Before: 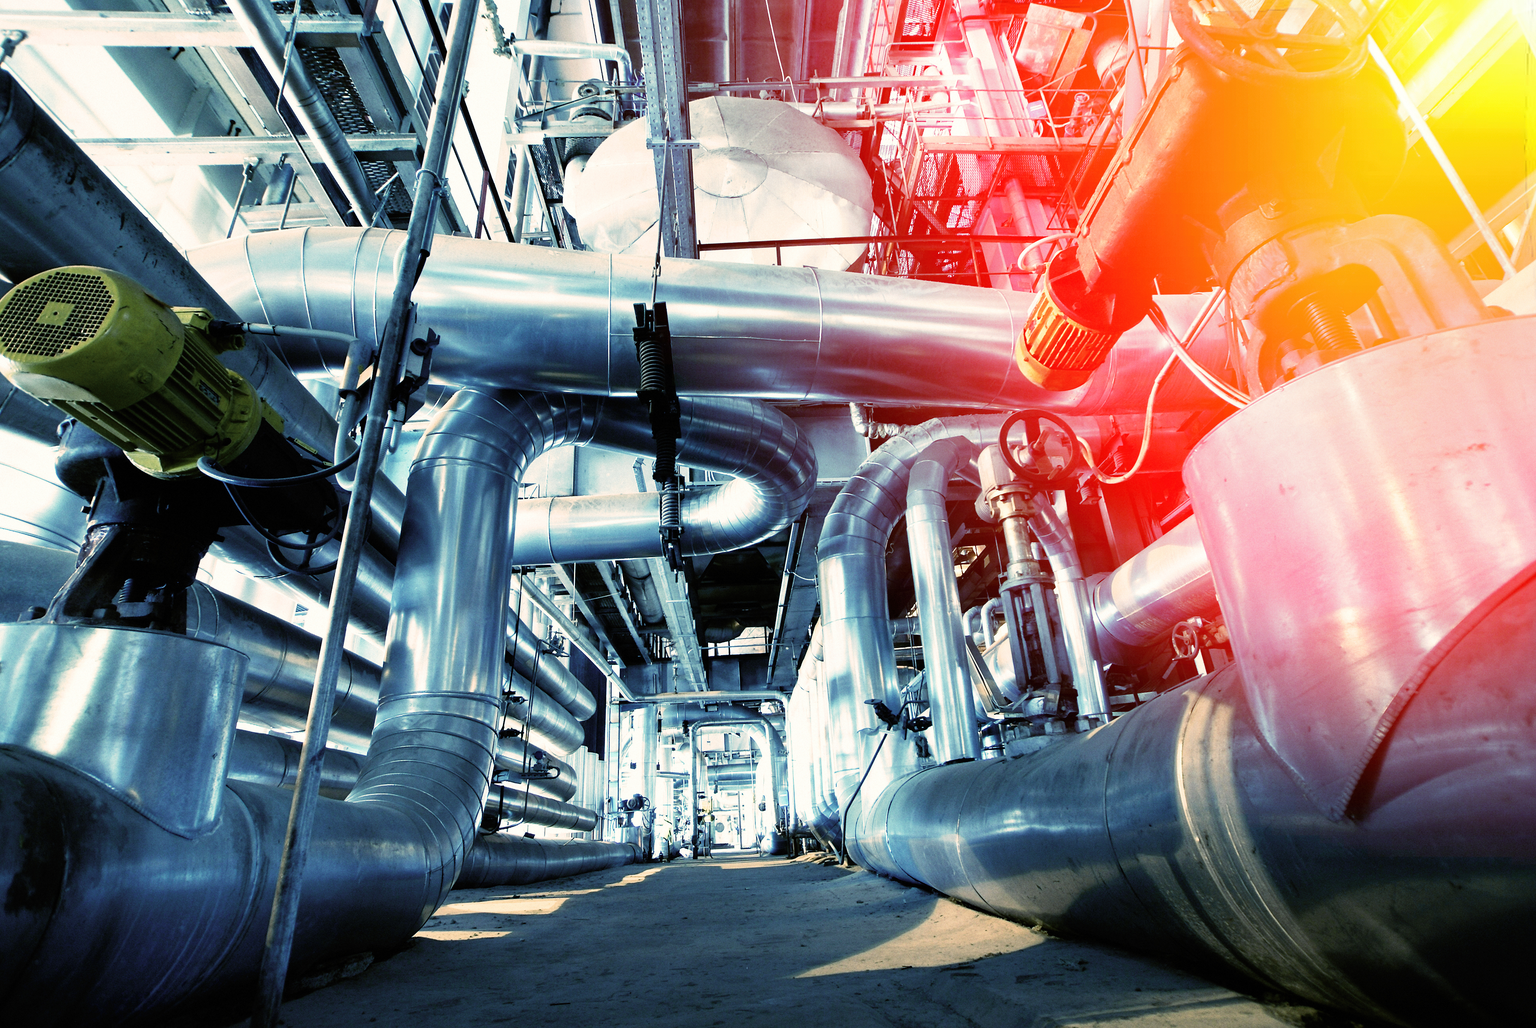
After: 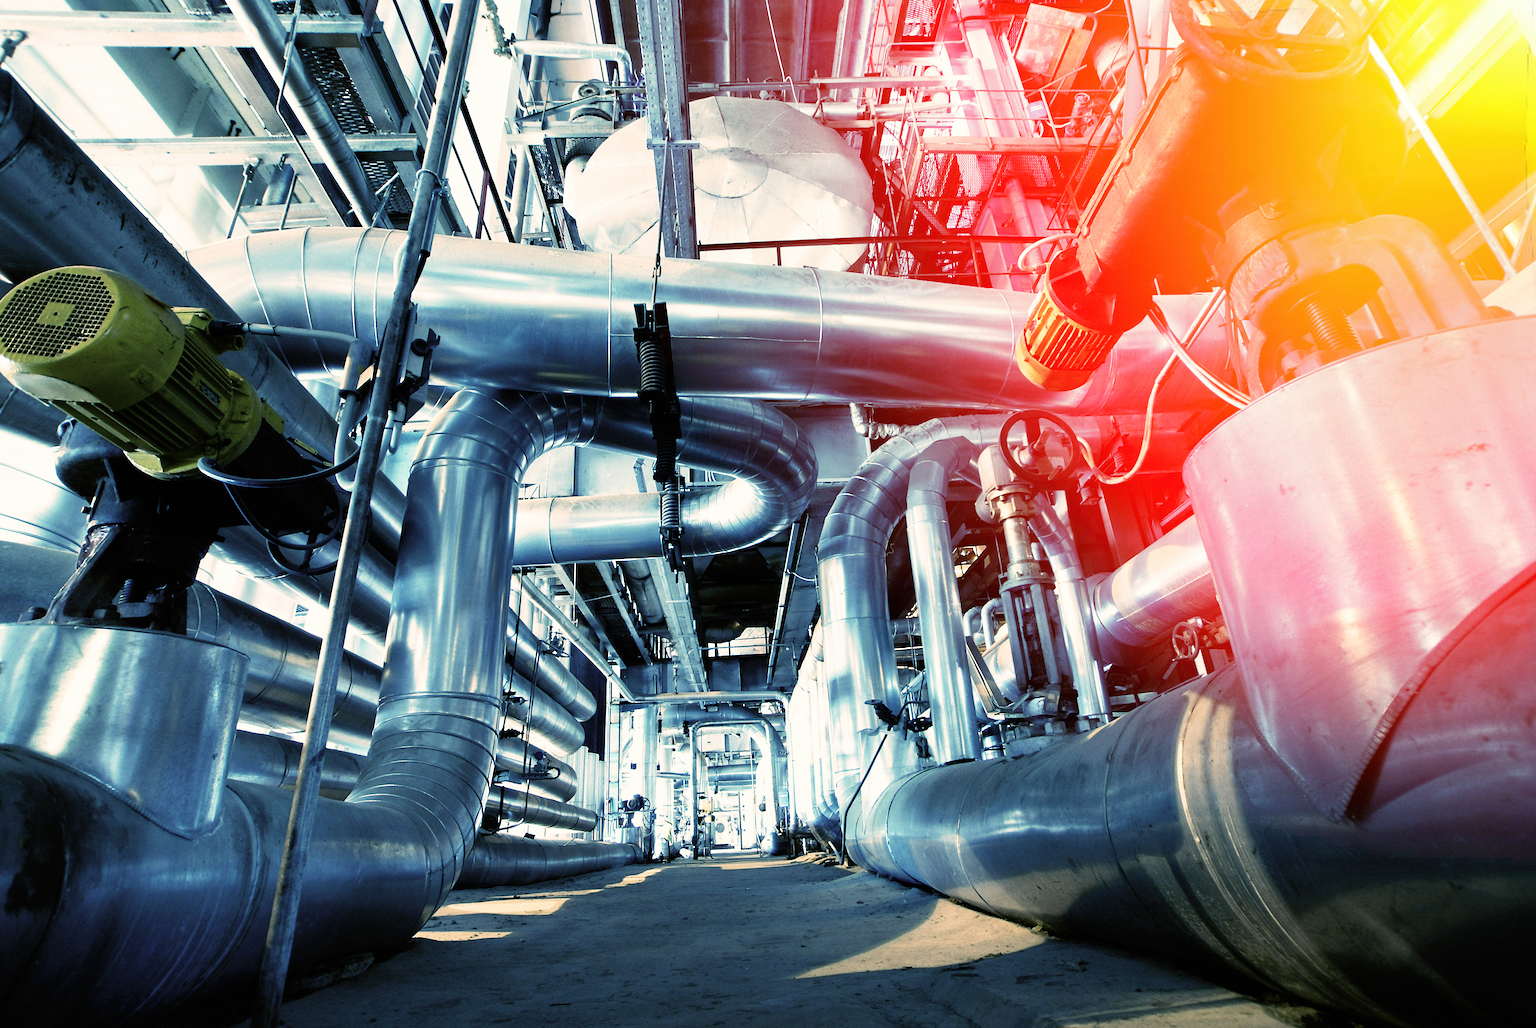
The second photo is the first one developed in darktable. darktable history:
sharpen: radius 5.37, amount 0.313, threshold 26.632
